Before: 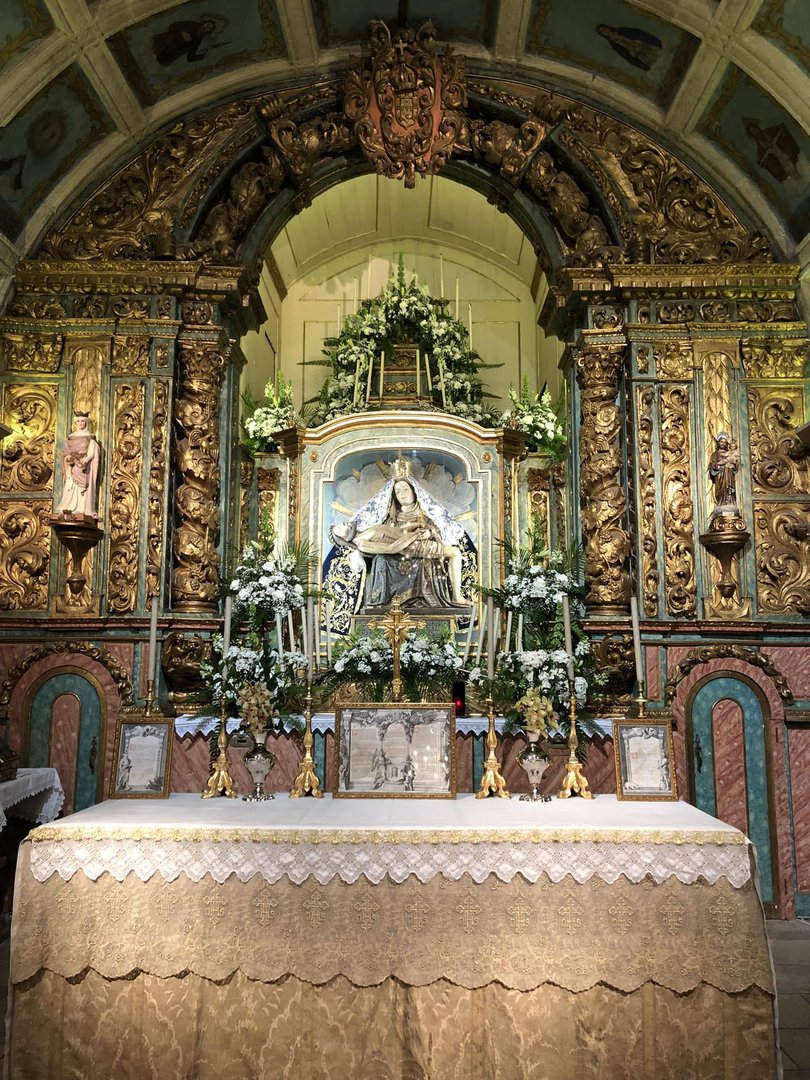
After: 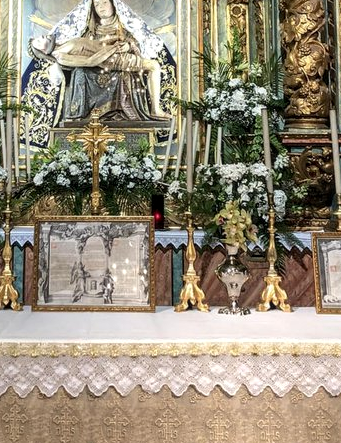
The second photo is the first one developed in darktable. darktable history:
shadows and highlights: radius 93.07, shadows -14.46, white point adjustment 0.23, highlights 31.48, compress 48.23%, highlights color adjustment 52.79%, soften with gaussian
crop: left 37.221%, top 45.169%, right 20.63%, bottom 13.777%
local contrast: on, module defaults
